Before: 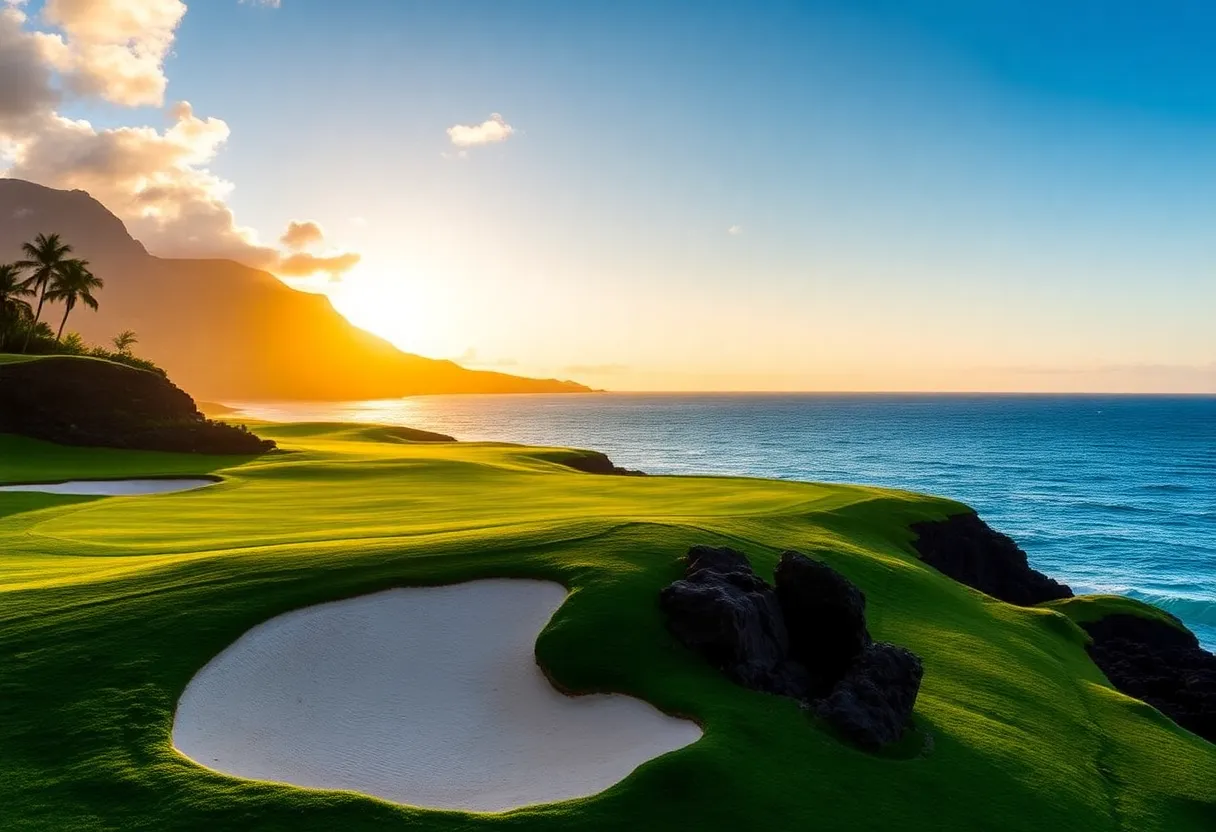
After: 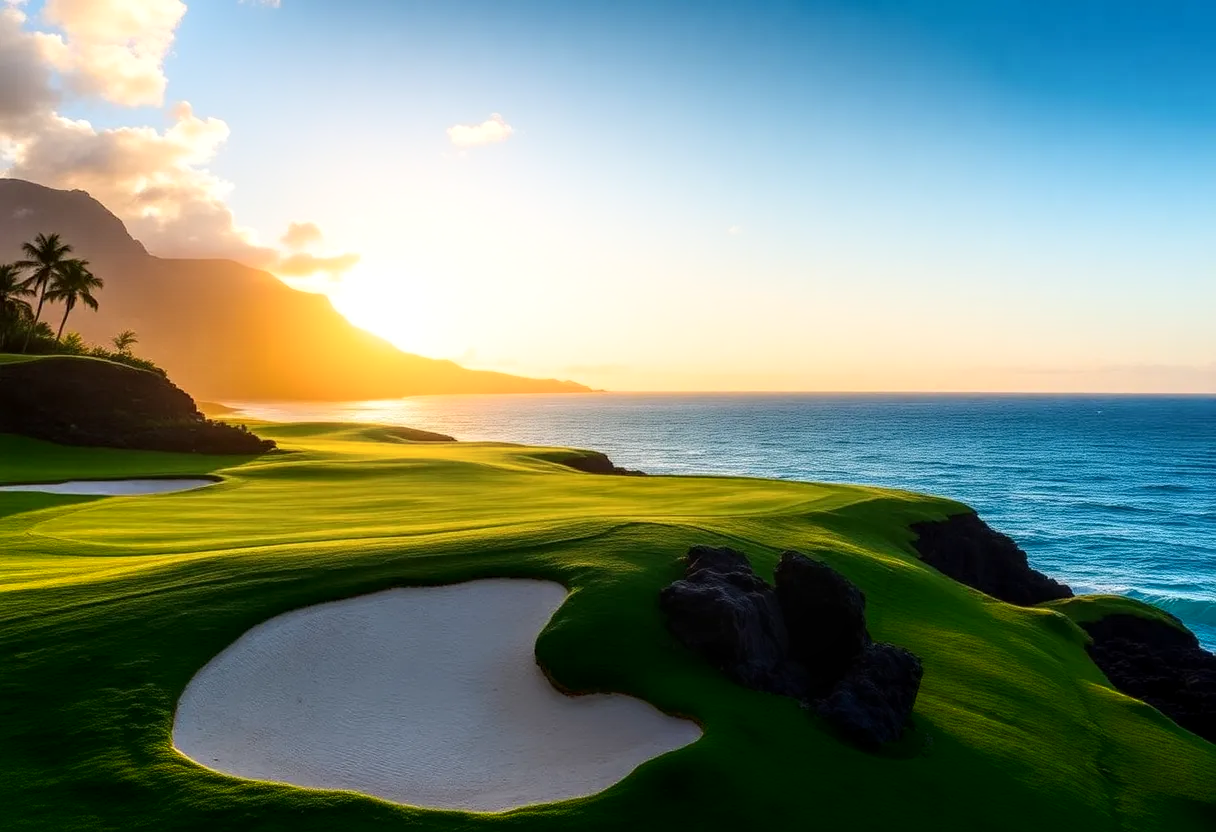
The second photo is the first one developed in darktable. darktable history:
local contrast: on, module defaults
shadows and highlights: shadows -54.3, highlights 86.09, soften with gaussian
